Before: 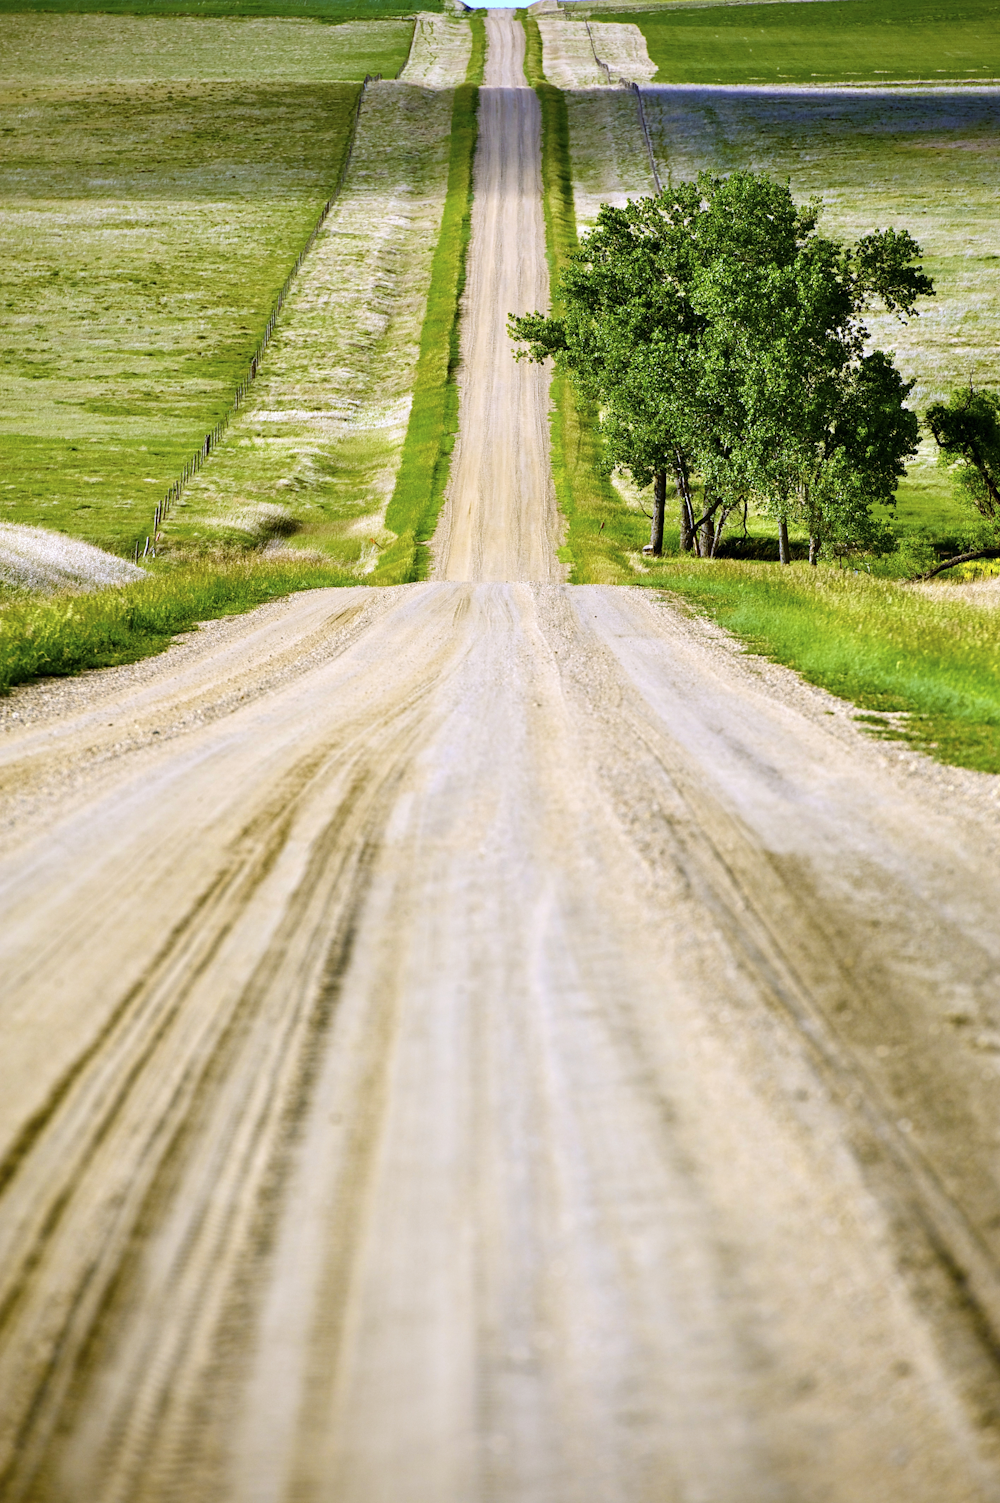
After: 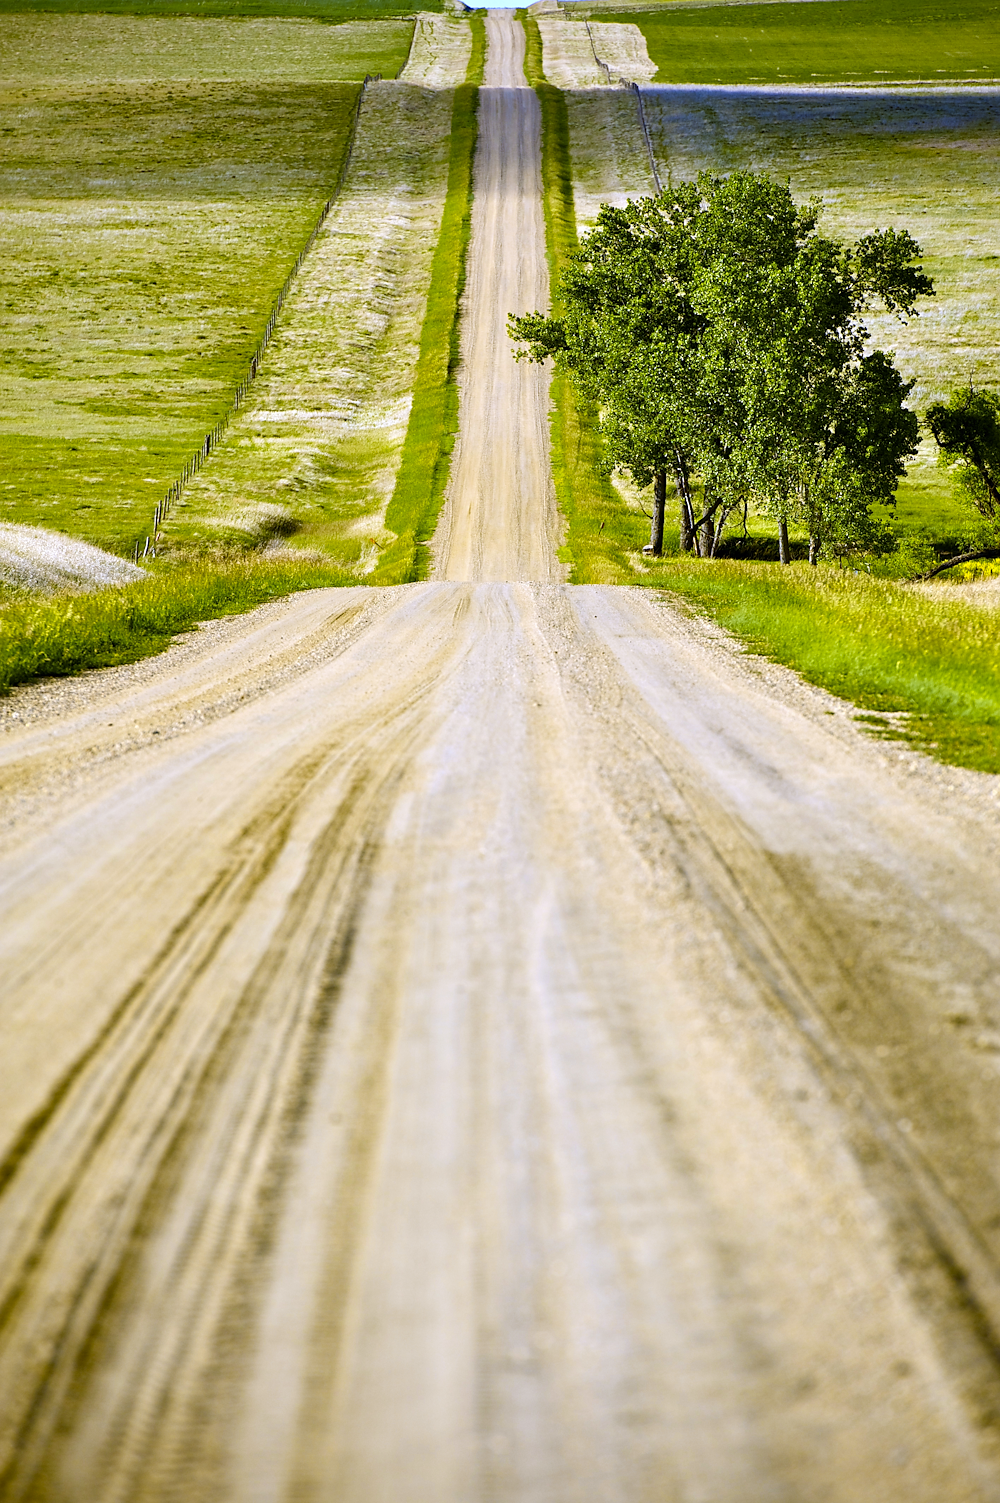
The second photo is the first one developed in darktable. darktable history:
color contrast: green-magenta contrast 0.85, blue-yellow contrast 1.25, unbound 0
sharpen: radius 1, threshold 1
